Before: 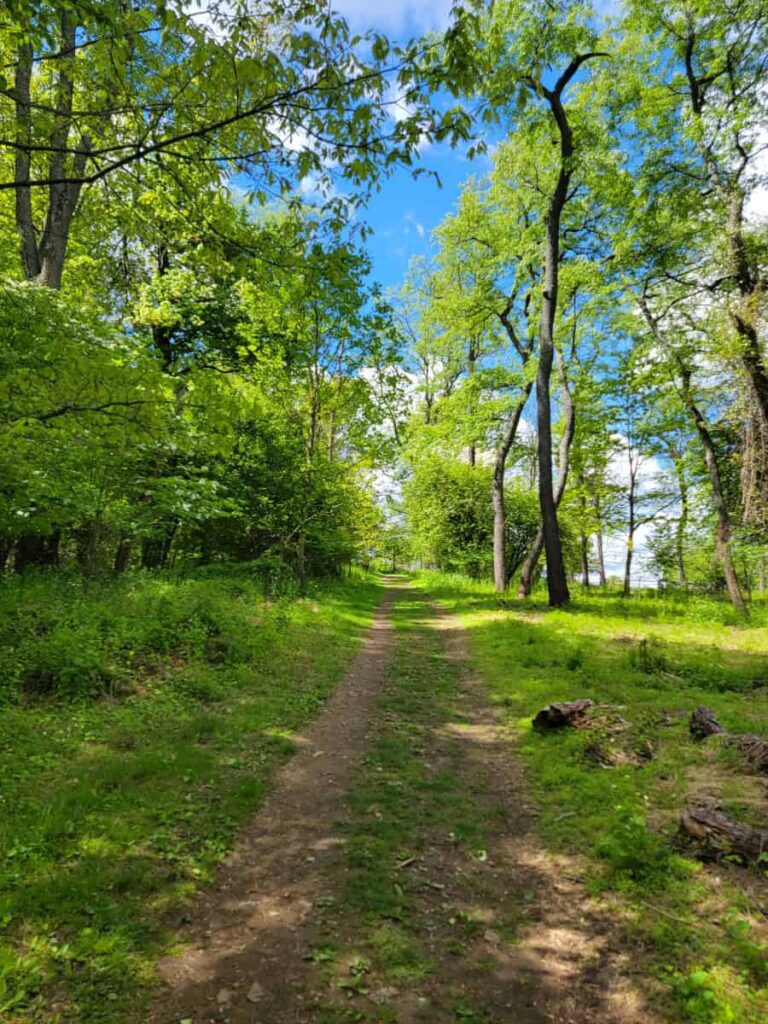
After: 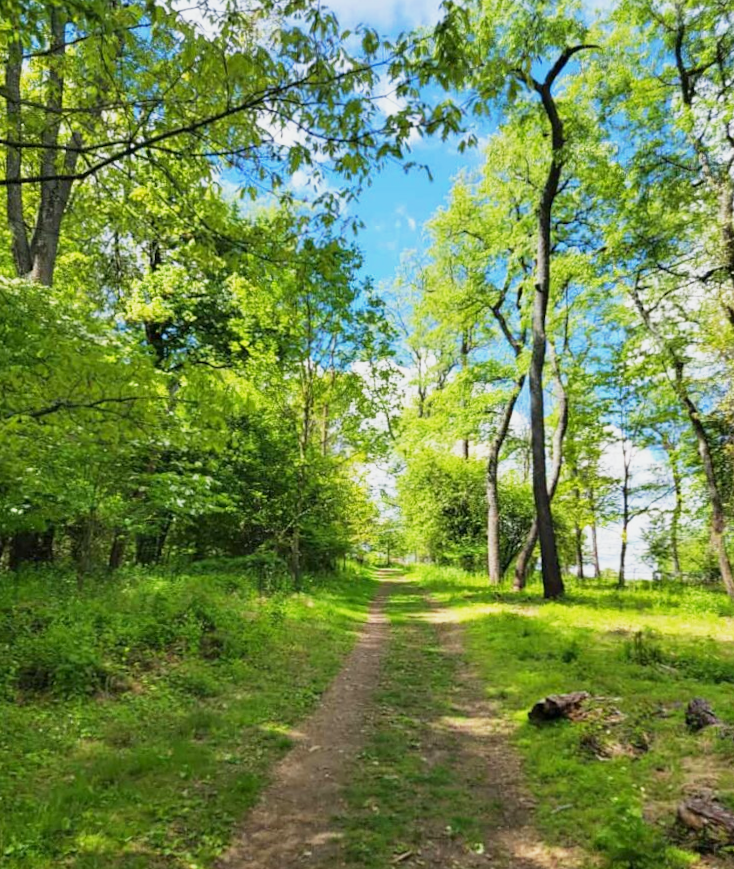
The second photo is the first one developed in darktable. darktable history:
crop and rotate: angle 0.512°, left 0.214%, right 3.002%, bottom 14.082%
base curve: curves: ch0 [(0, 0) (0.088, 0.125) (0.176, 0.251) (0.354, 0.501) (0.613, 0.749) (1, 0.877)], preserve colors none
